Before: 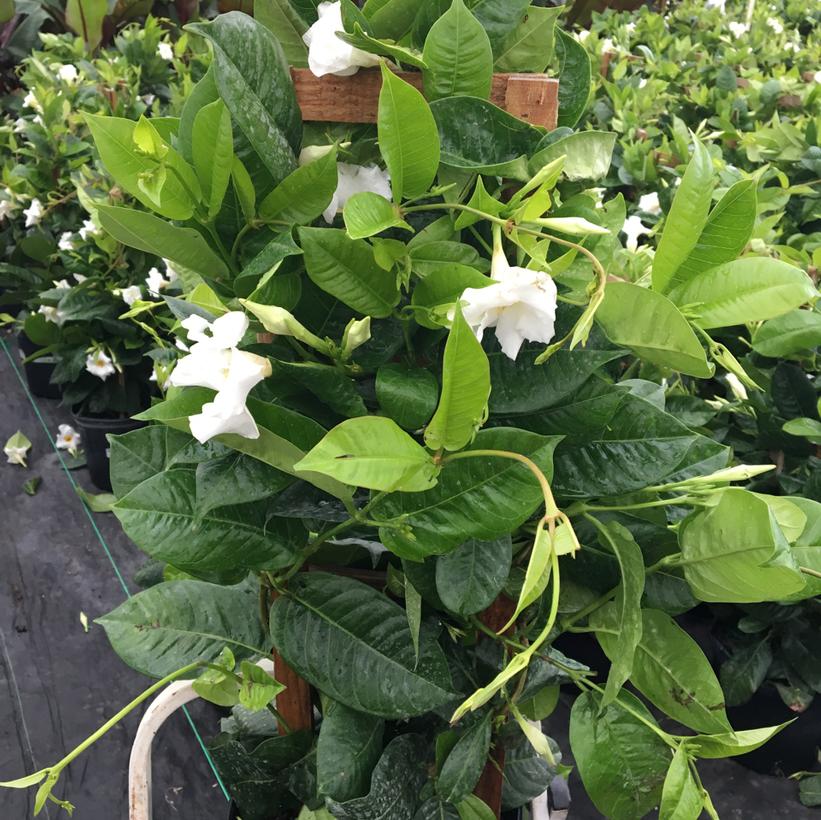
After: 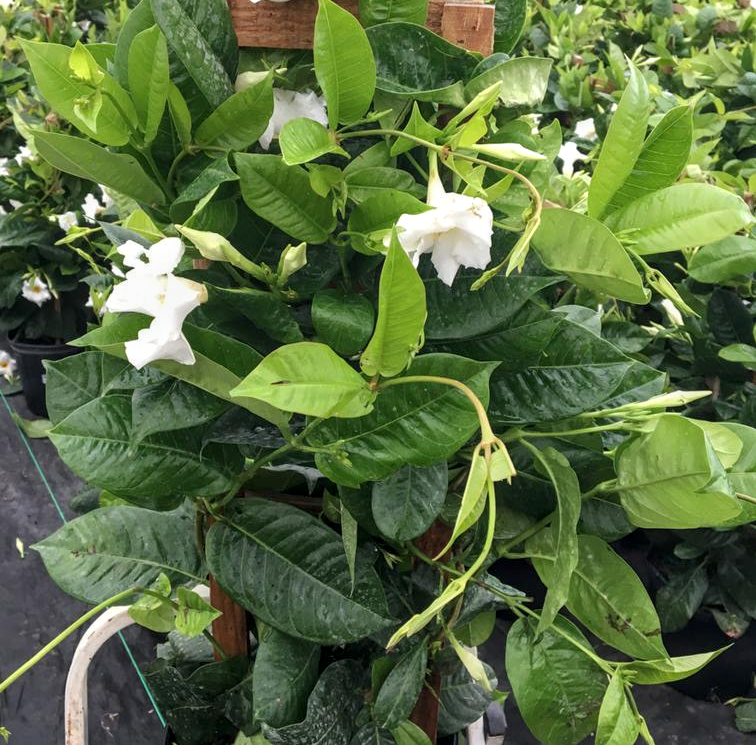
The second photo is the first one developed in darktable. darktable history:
crop and rotate: left 7.858%, top 9.124%
local contrast: on, module defaults
